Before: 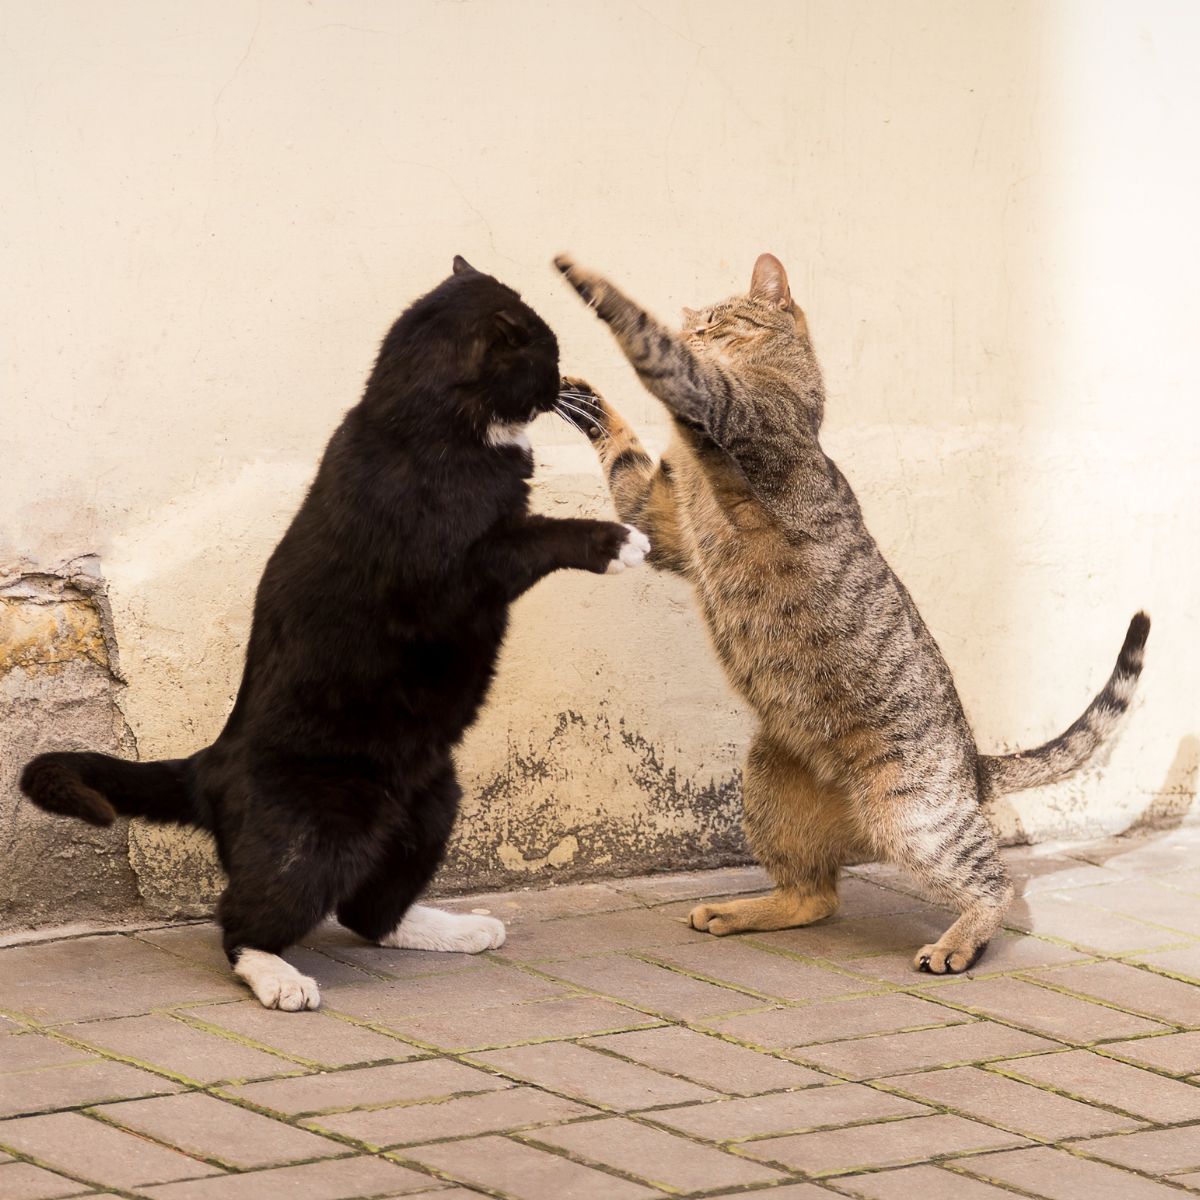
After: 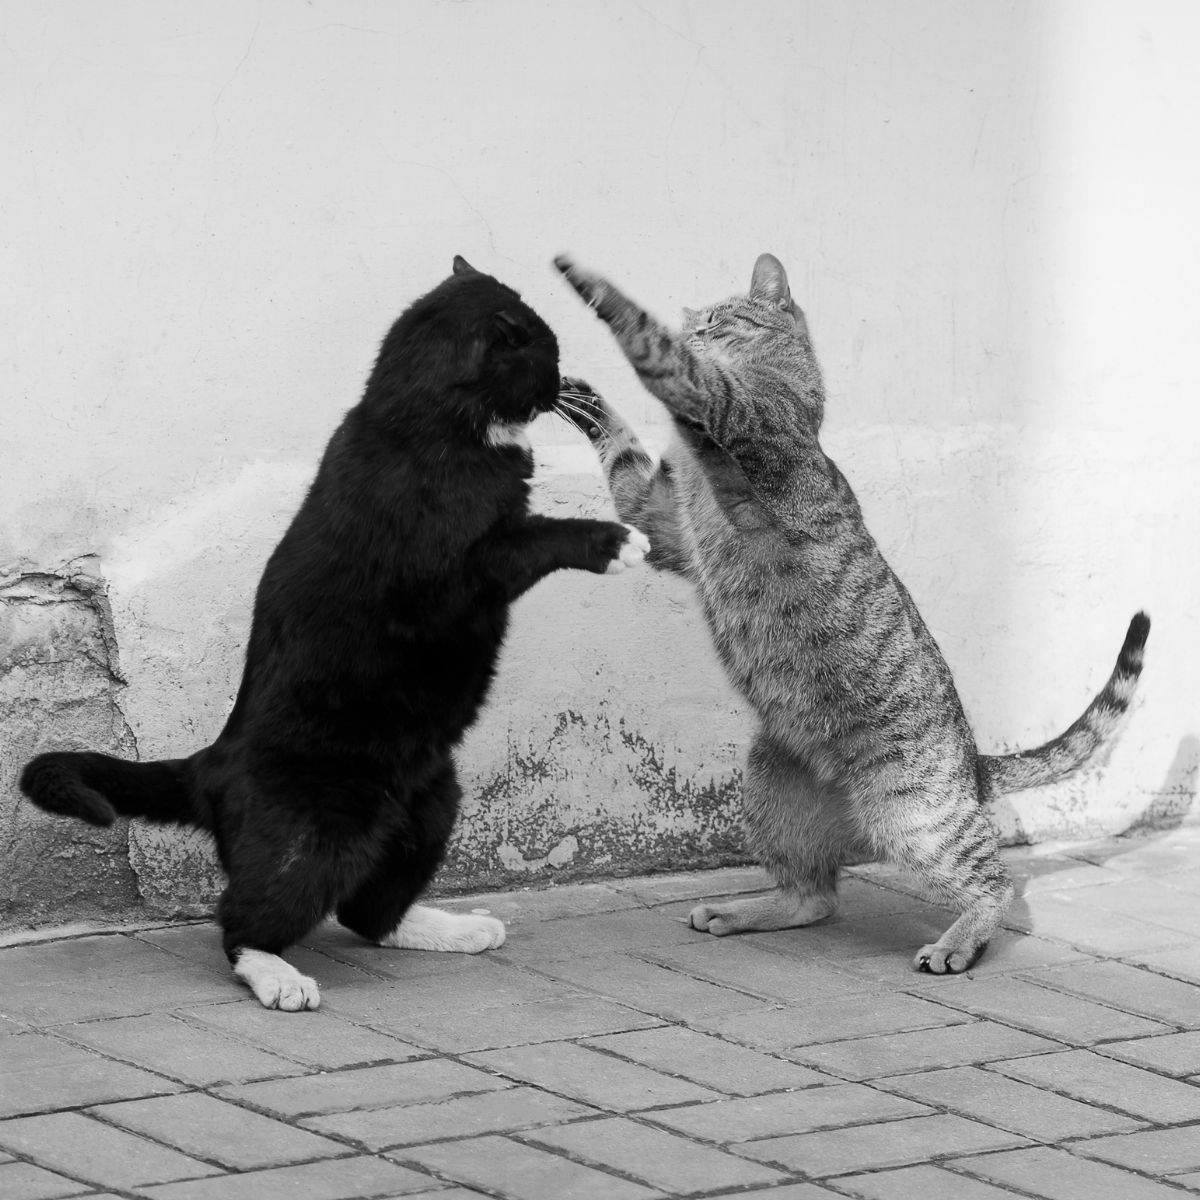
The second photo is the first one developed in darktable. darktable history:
color calibration: output gray [0.31, 0.36, 0.33, 0], x 0.355, y 0.368, temperature 4743.82 K
tone equalizer: edges refinement/feathering 500, mask exposure compensation -1.57 EV, preserve details no
